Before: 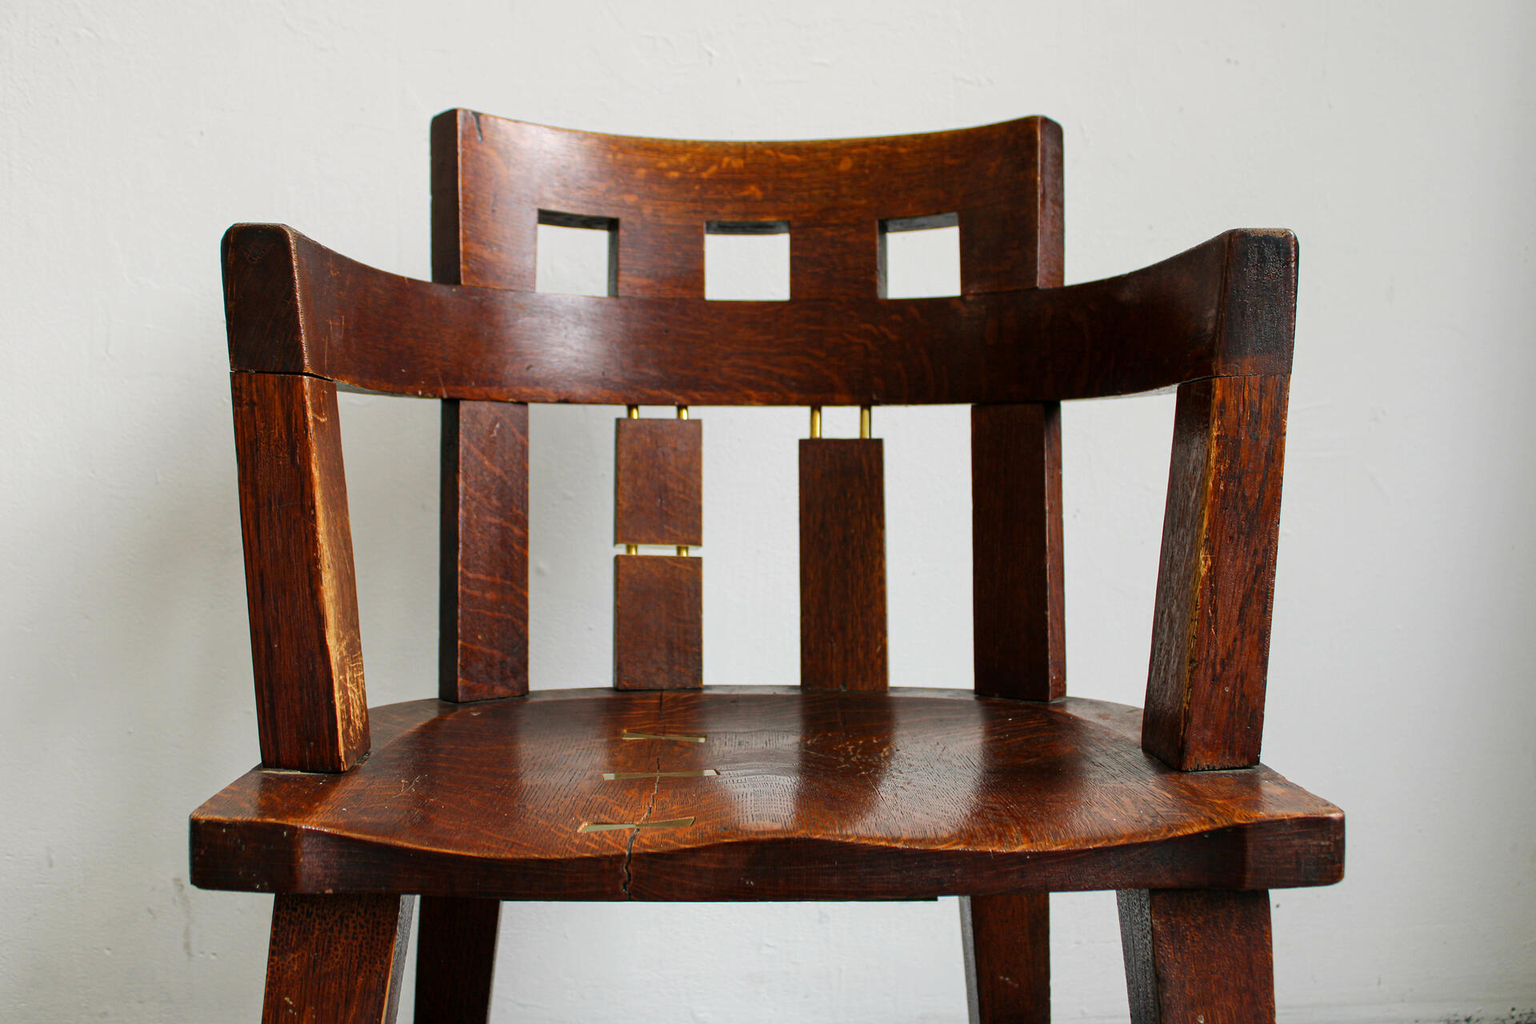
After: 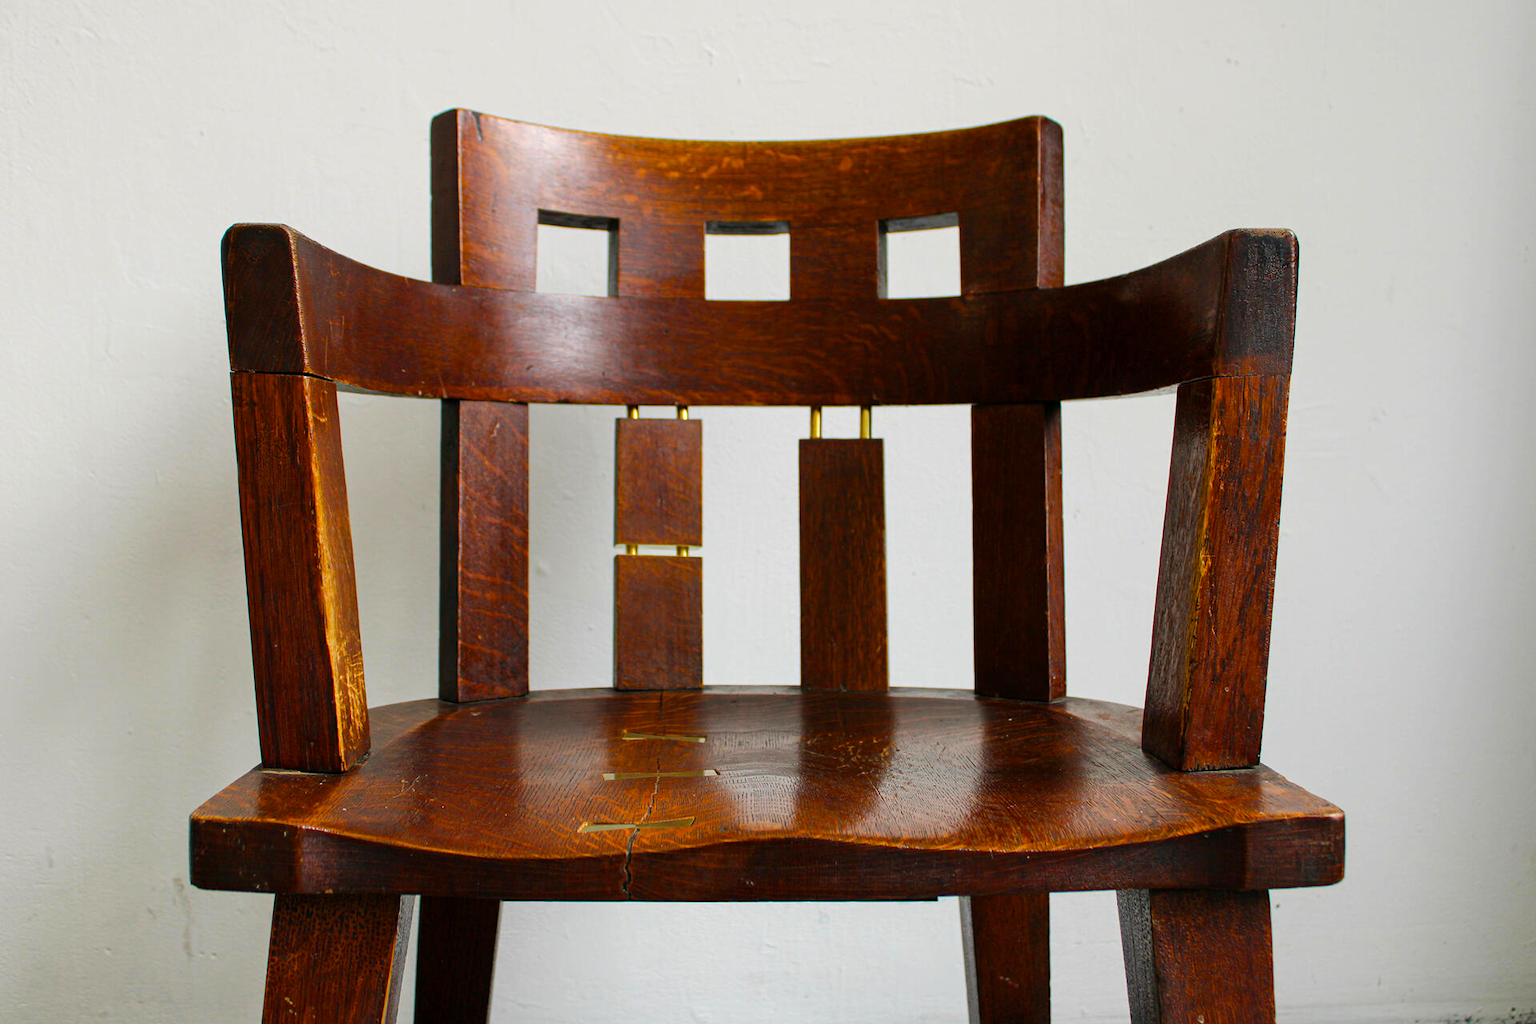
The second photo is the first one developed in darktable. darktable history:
color balance rgb: shadows lift › hue 86.31°, perceptual saturation grading › global saturation 29.663%
